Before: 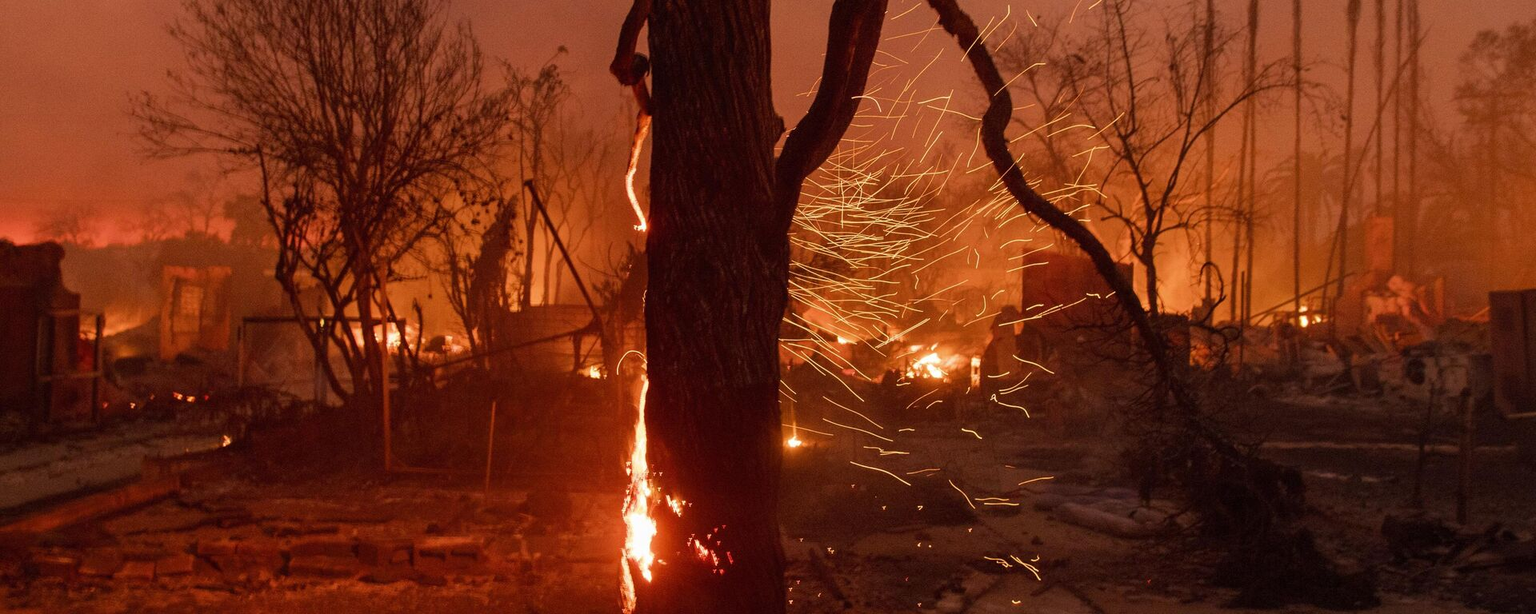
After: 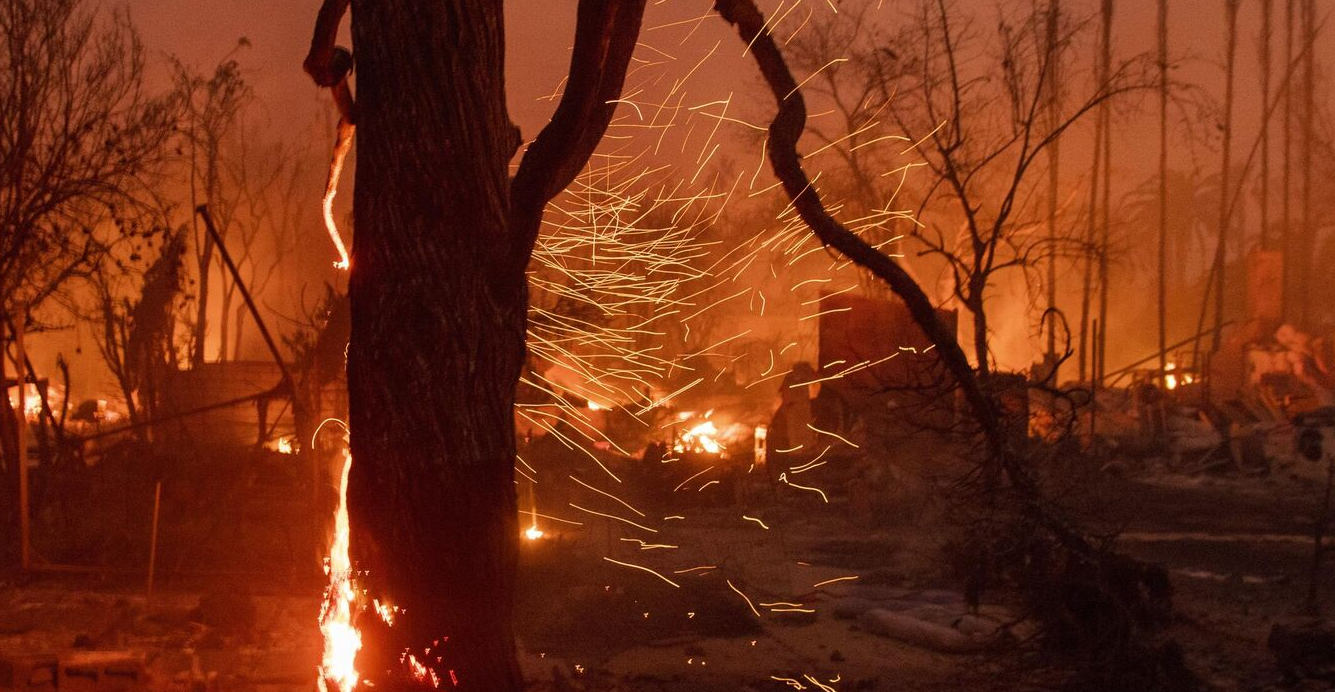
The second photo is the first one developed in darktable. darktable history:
crop and rotate: left 23.919%, top 2.698%, right 6.5%, bottom 7.098%
